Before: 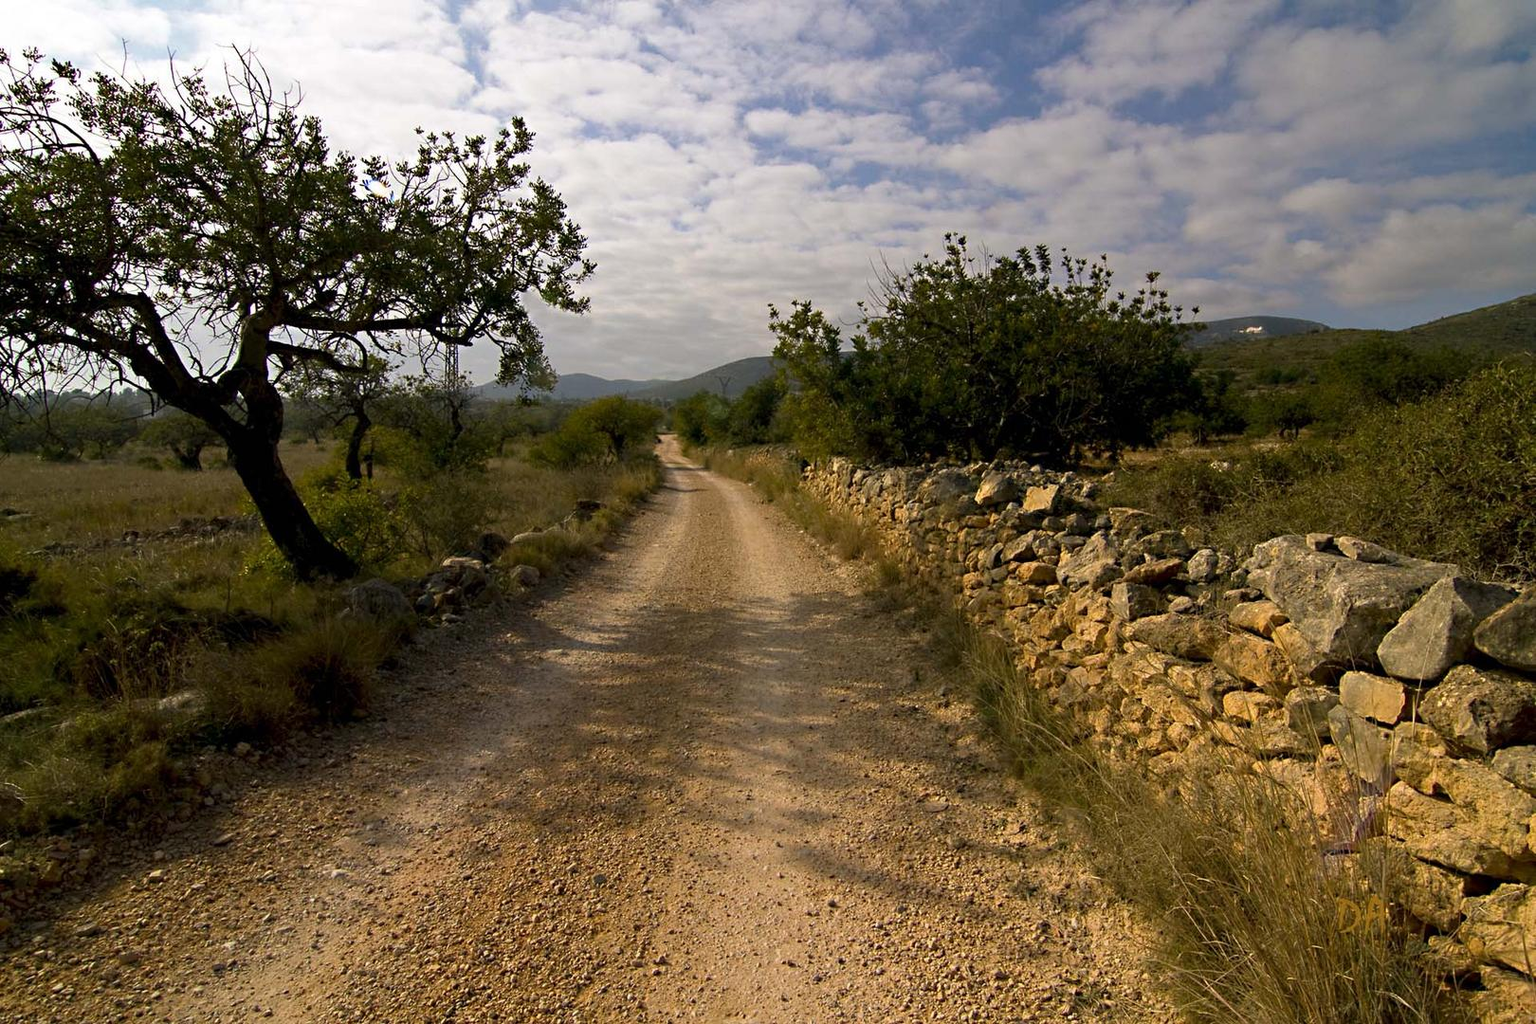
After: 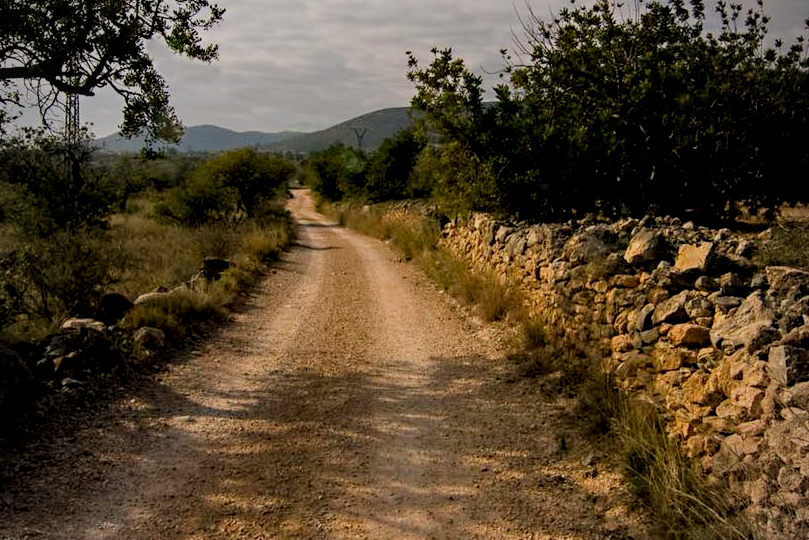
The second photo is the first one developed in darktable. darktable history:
crop: left 25%, top 25%, right 25%, bottom 25%
local contrast: detail 130%
filmic rgb: black relative exposure -7.65 EV, white relative exposure 4.56 EV, hardness 3.61
vignetting: on, module defaults
